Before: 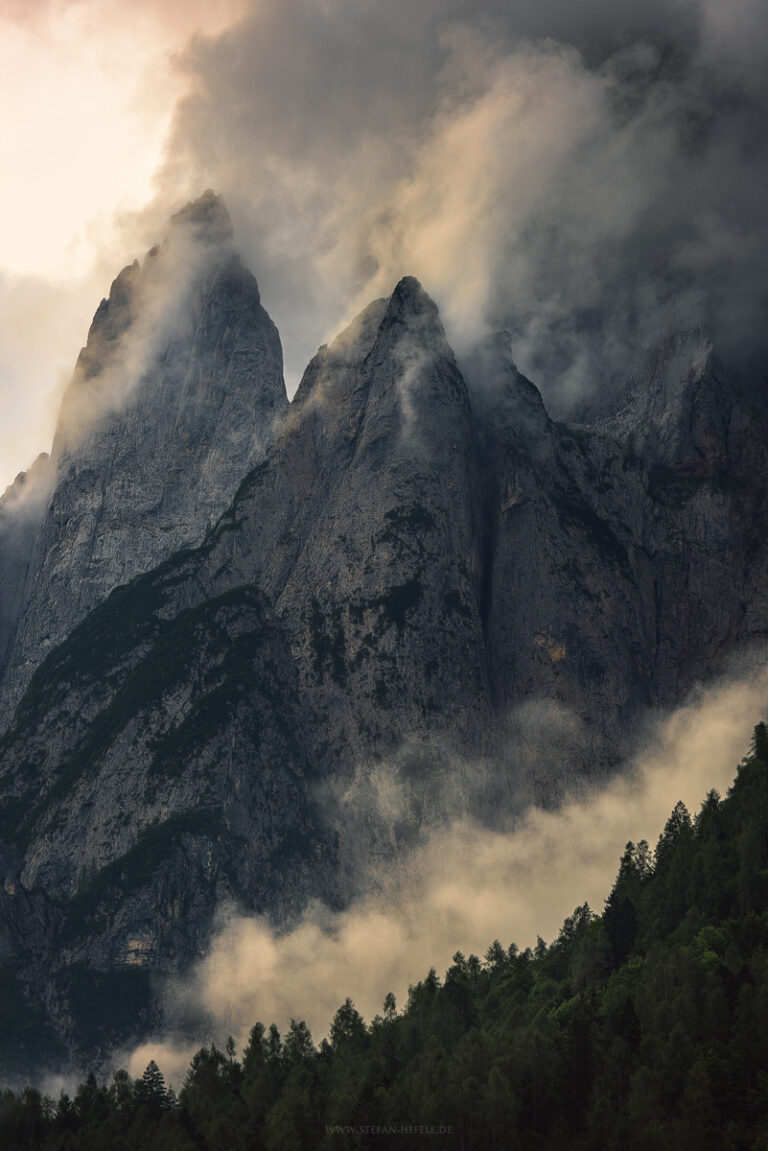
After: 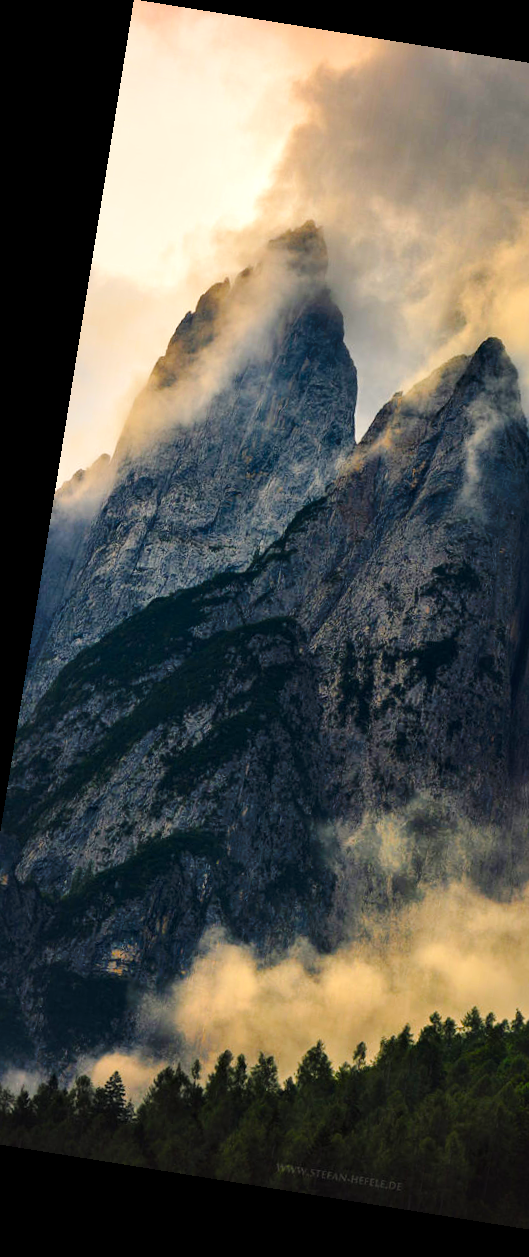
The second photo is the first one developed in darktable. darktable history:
rotate and perspective: rotation 9.12°, automatic cropping off
tone curve: curves: ch0 [(0, 0) (0.003, 0.031) (0.011, 0.033) (0.025, 0.036) (0.044, 0.045) (0.069, 0.06) (0.1, 0.079) (0.136, 0.109) (0.177, 0.15) (0.224, 0.192) (0.277, 0.262) (0.335, 0.347) (0.399, 0.433) (0.468, 0.528) (0.543, 0.624) (0.623, 0.705) (0.709, 0.788) (0.801, 0.865) (0.898, 0.933) (1, 1)], preserve colors none
color correction: saturation 1.8
local contrast: mode bilateral grid, contrast 20, coarseness 50, detail 159%, midtone range 0.2
white balance: red 1.009, blue 0.985
crop: left 5.114%, right 38.589%
